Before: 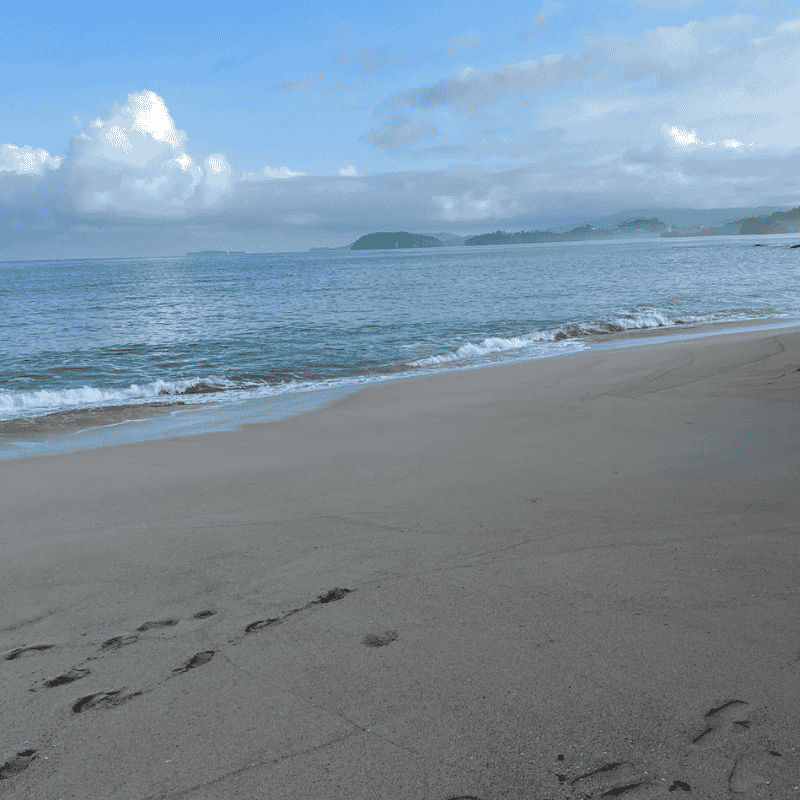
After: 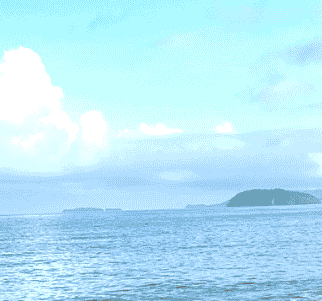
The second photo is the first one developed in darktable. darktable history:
exposure: exposure 1 EV, compensate highlight preservation false
crop: left 15.59%, top 5.461%, right 44.146%, bottom 56.802%
tone equalizer: on, module defaults
